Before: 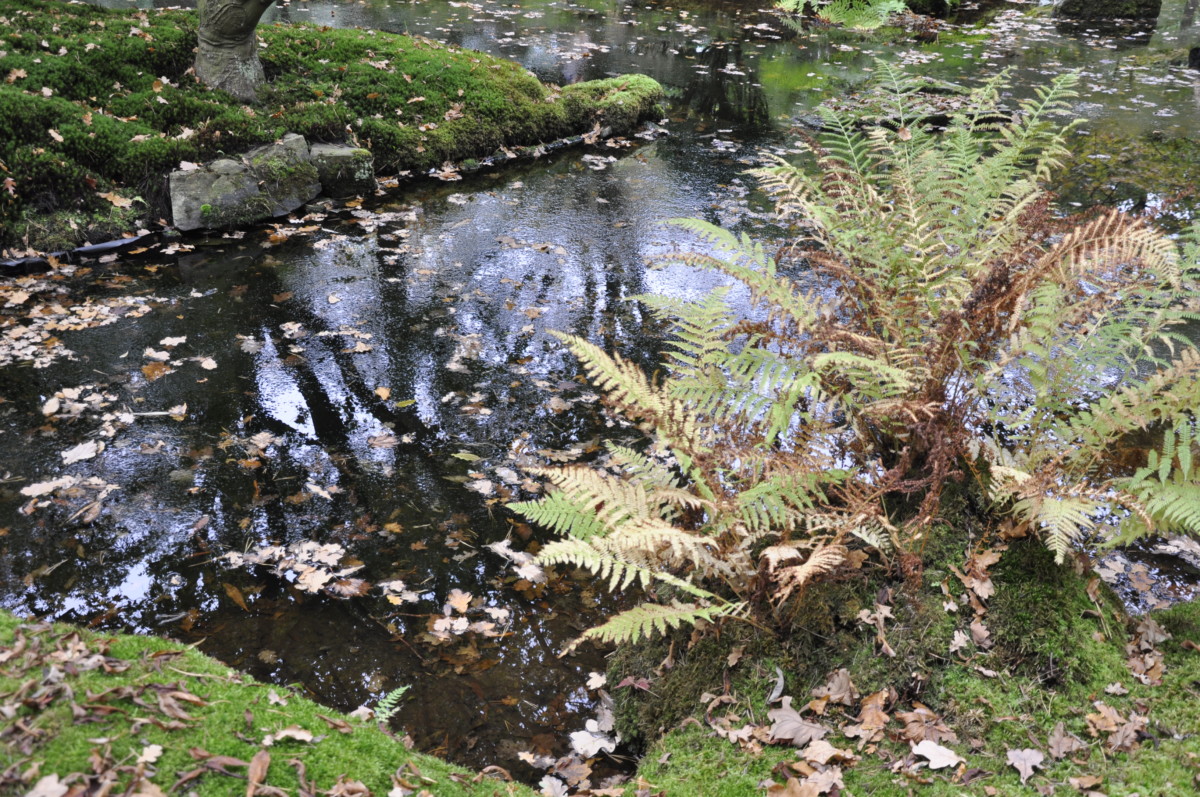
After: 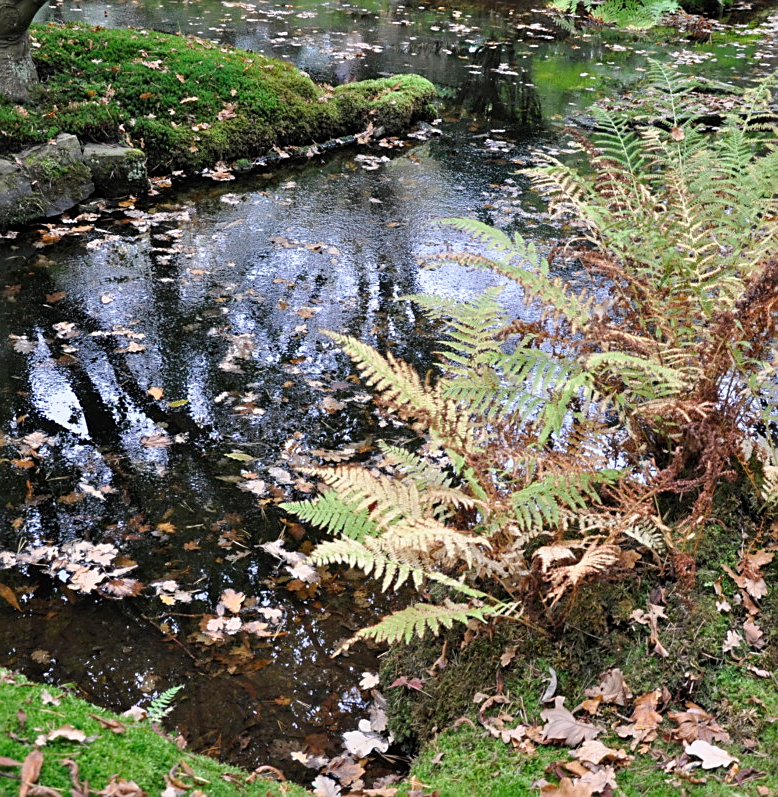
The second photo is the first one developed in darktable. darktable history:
crop and rotate: left 18.937%, right 16.166%
sharpen: on, module defaults
